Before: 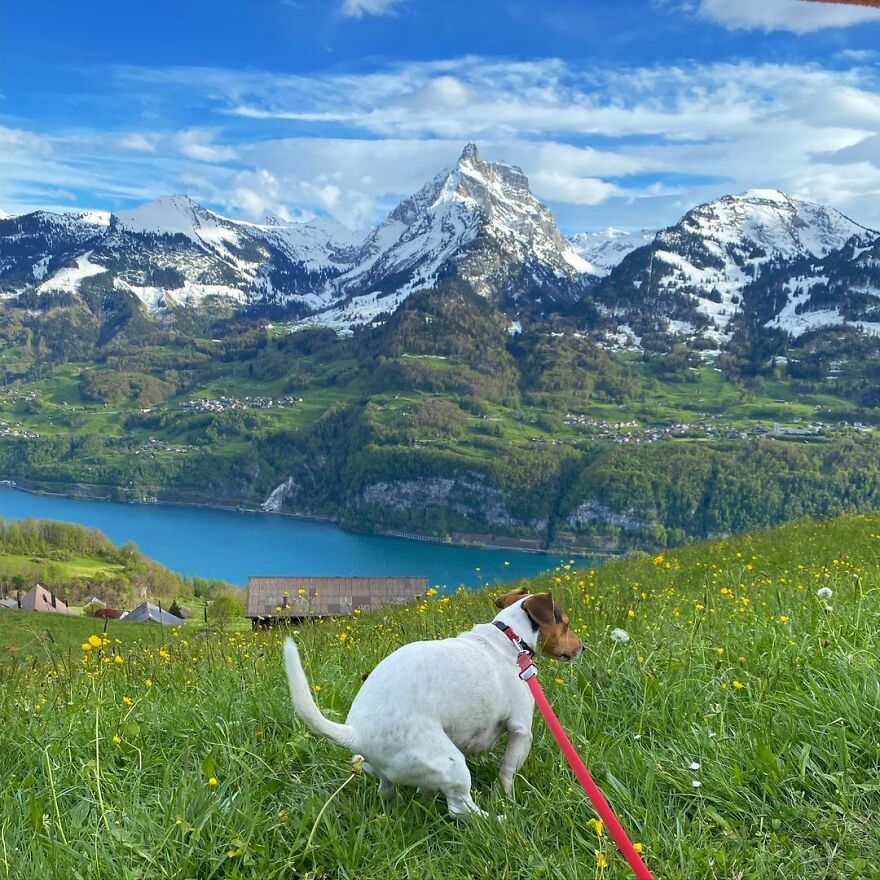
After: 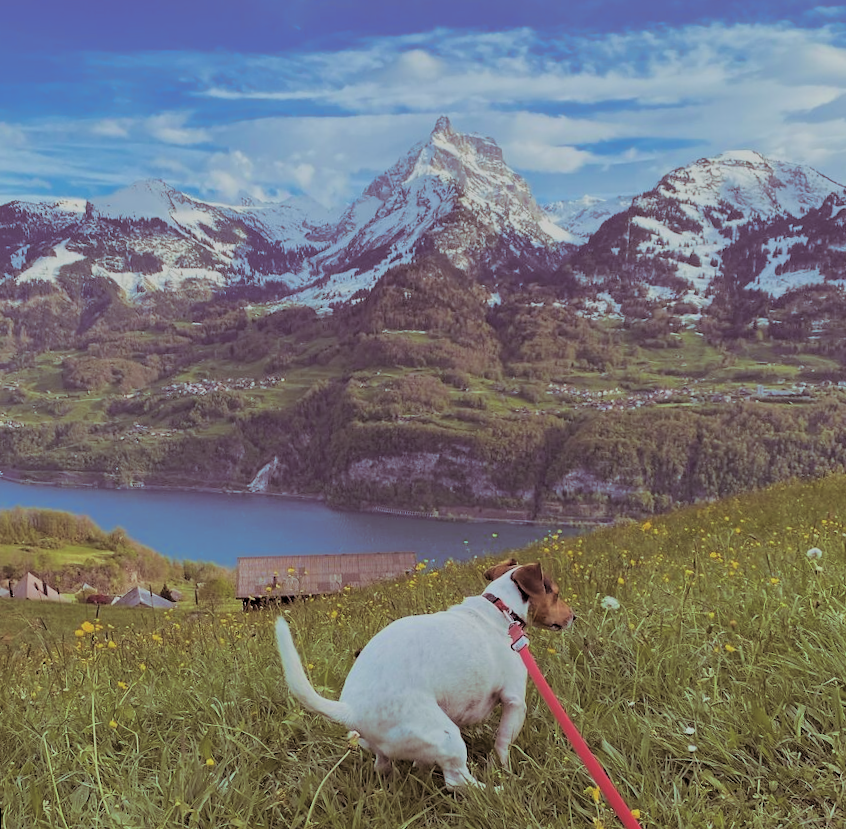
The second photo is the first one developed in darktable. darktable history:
filmic rgb: black relative exposure -8.79 EV, white relative exposure 4.98 EV, threshold 3 EV, target black luminance 0%, hardness 3.77, latitude 66.33%, contrast 0.822, shadows ↔ highlights balance 20%, color science v5 (2021), contrast in shadows safe, contrast in highlights safe, enable highlight reconstruction true
split-toning: shadows › saturation 0.41, highlights › saturation 0, compress 33.55%
rotate and perspective: rotation -2.12°, lens shift (vertical) 0.009, lens shift (horizontal) -0.008, automatic cropping original format, crop left 0.036, crop right 0.964, crop top 0.05, crop bottom 0.959
